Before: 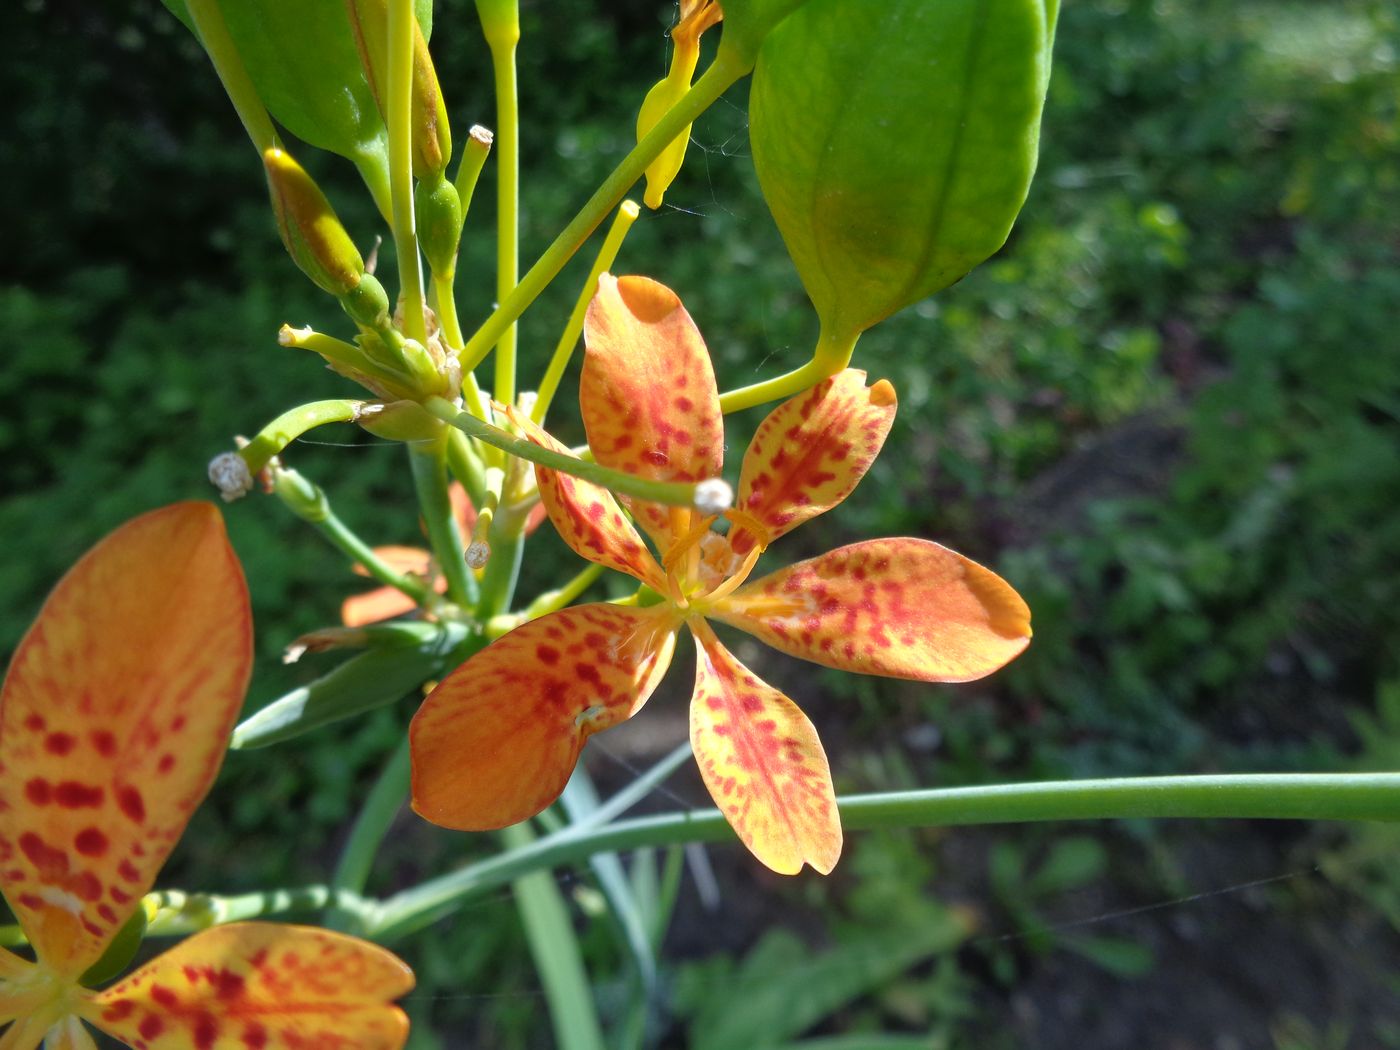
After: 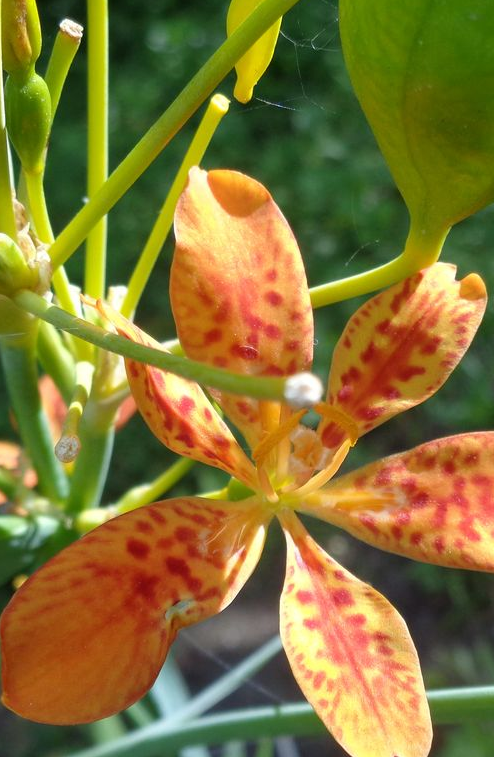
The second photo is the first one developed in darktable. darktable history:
crop and rotate: left 29.375%, top 10.221%, right 35.332%, bottom 17.645%
